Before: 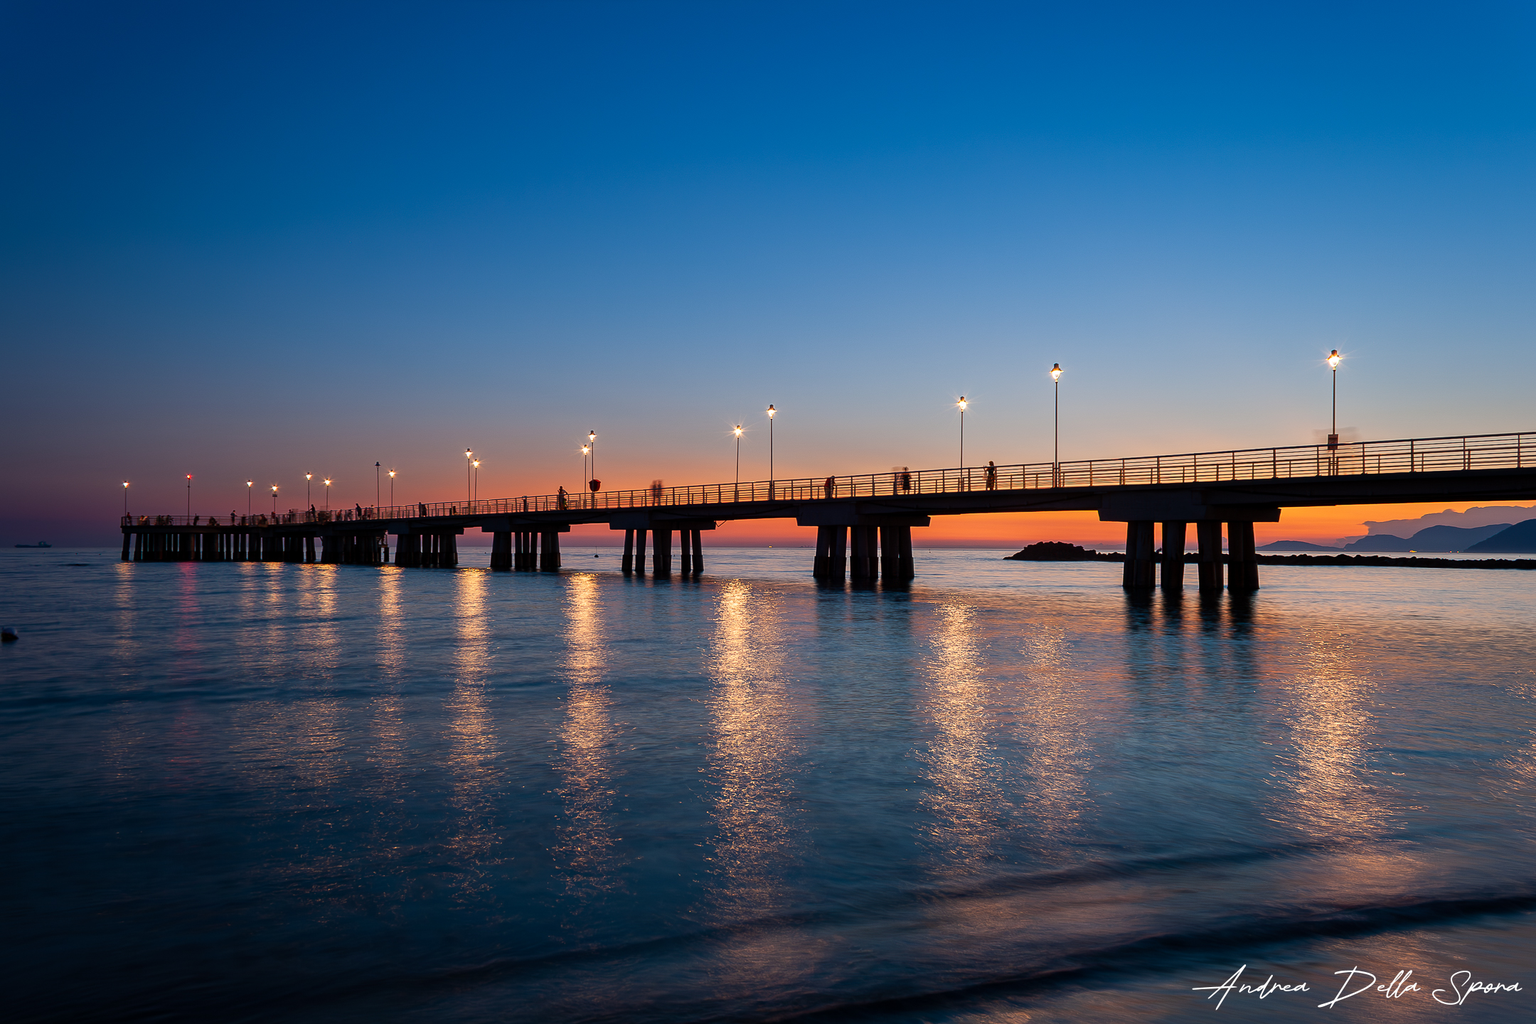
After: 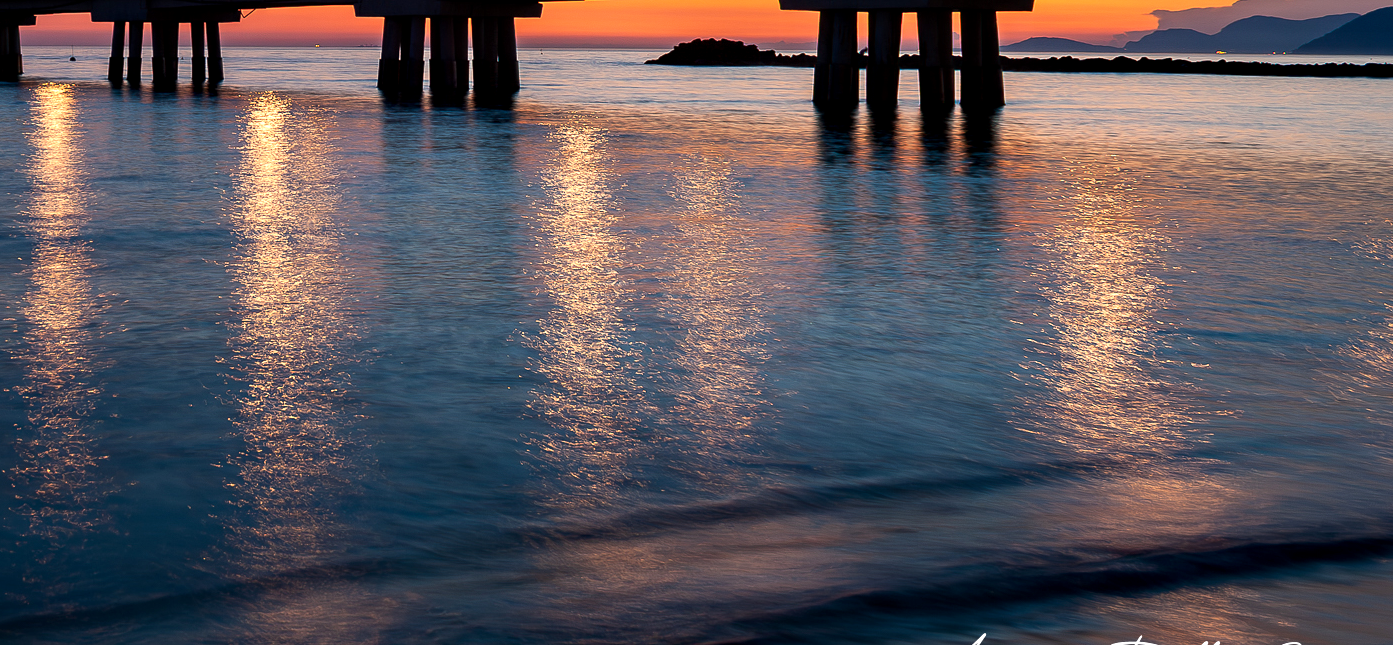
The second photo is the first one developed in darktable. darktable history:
exposure: exposure 0.2 EV, compensate highlight preservation false
contrast equalizer: octaves 7, y [[0.528 ×6], [0.514 ×6], [0.362 ×6], [0 ×6], [0 ×6]]
crop and rotate: left 35.509%, top 50.238%, bottom 4.934%
